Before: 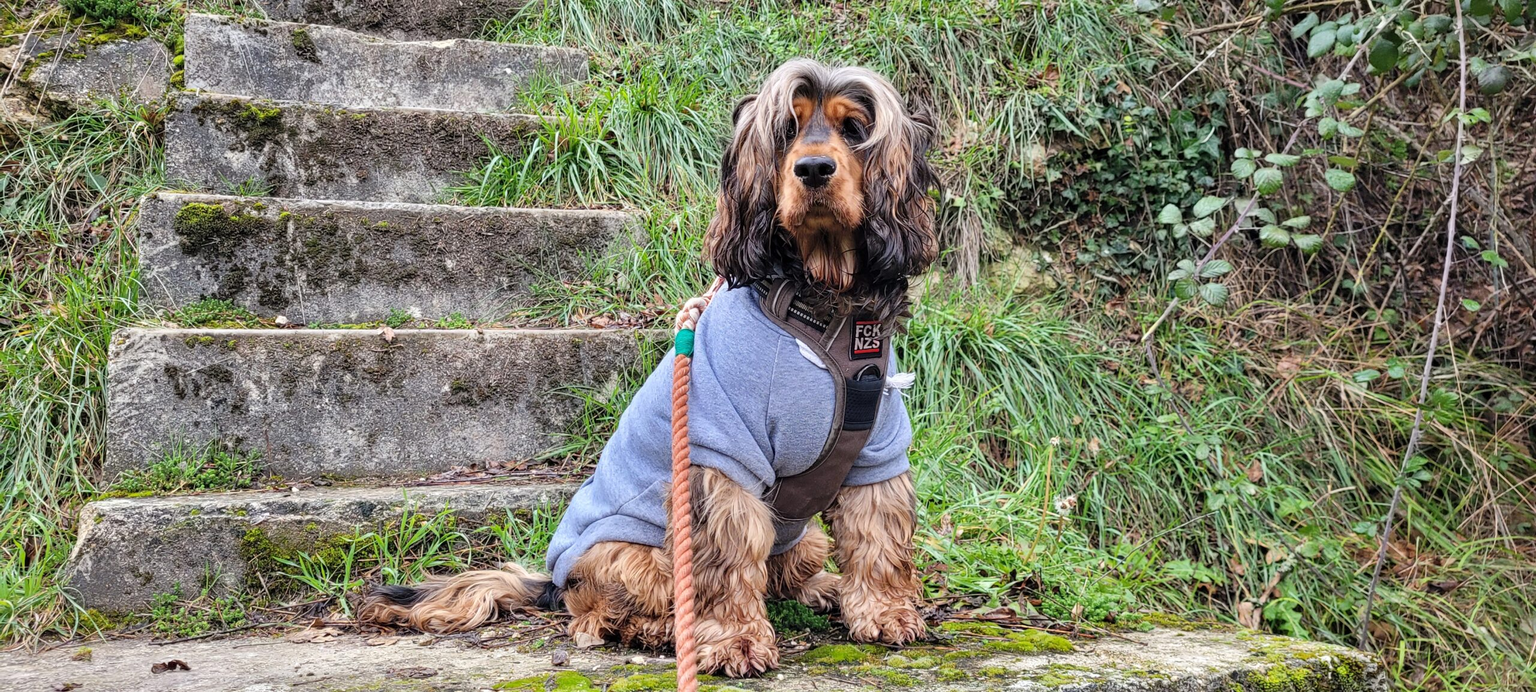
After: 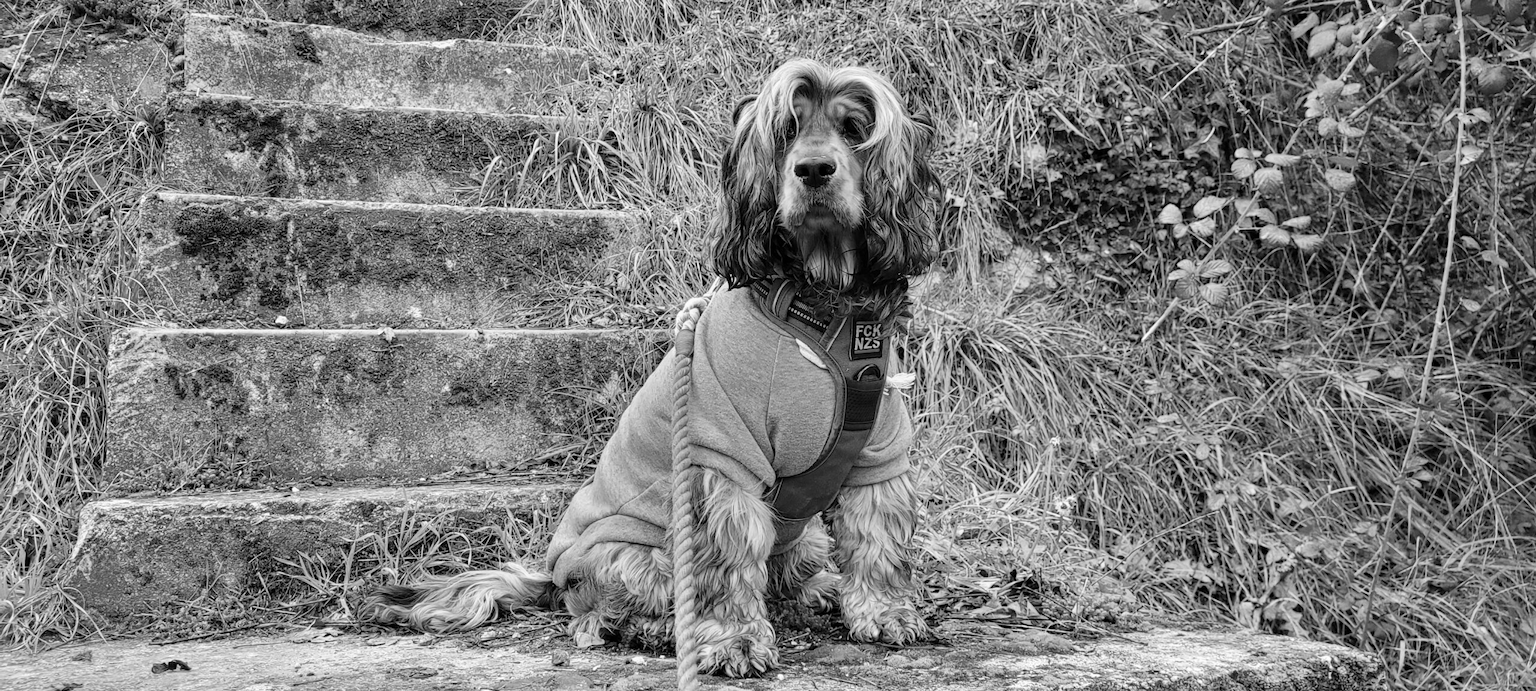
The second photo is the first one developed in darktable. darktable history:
monochrome: a -6.99, b 35.61, size 1.4
velvia: strength 15%
